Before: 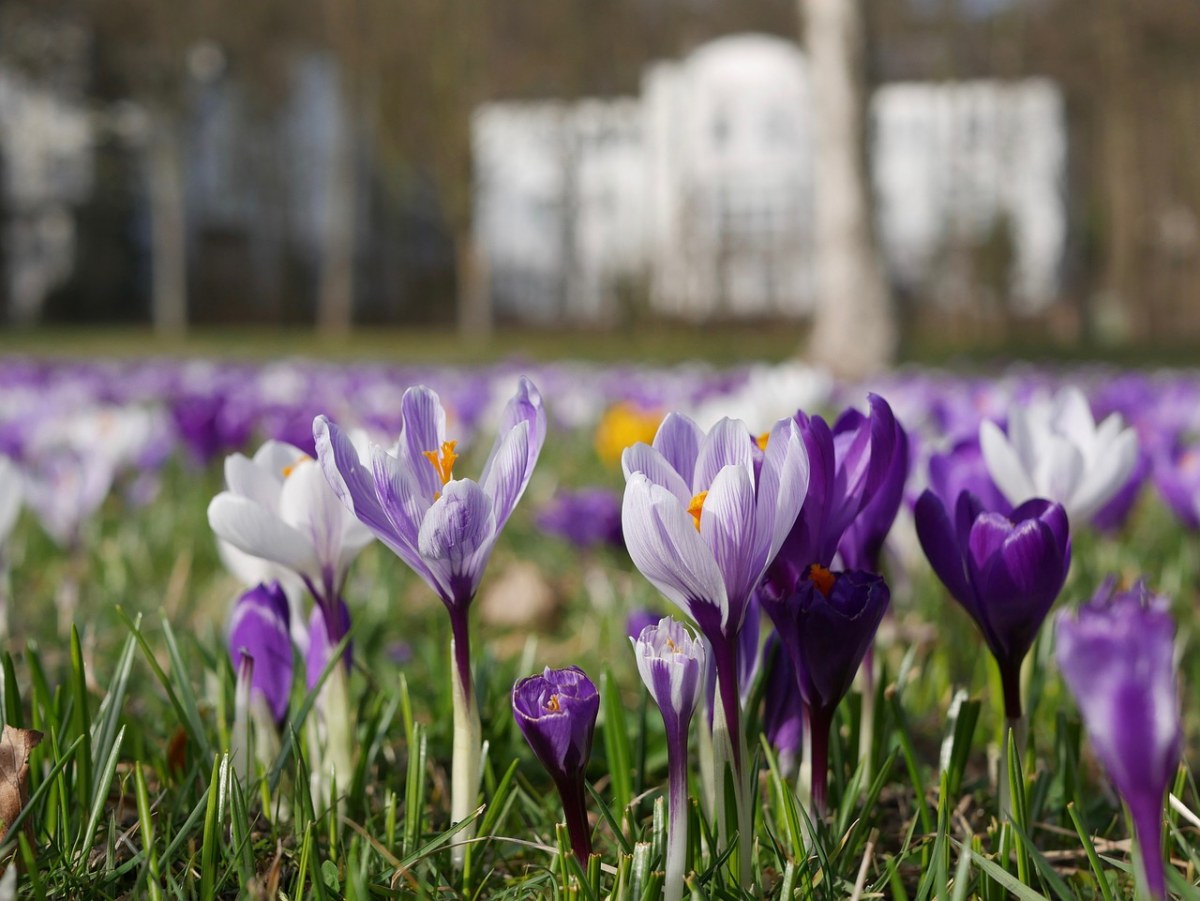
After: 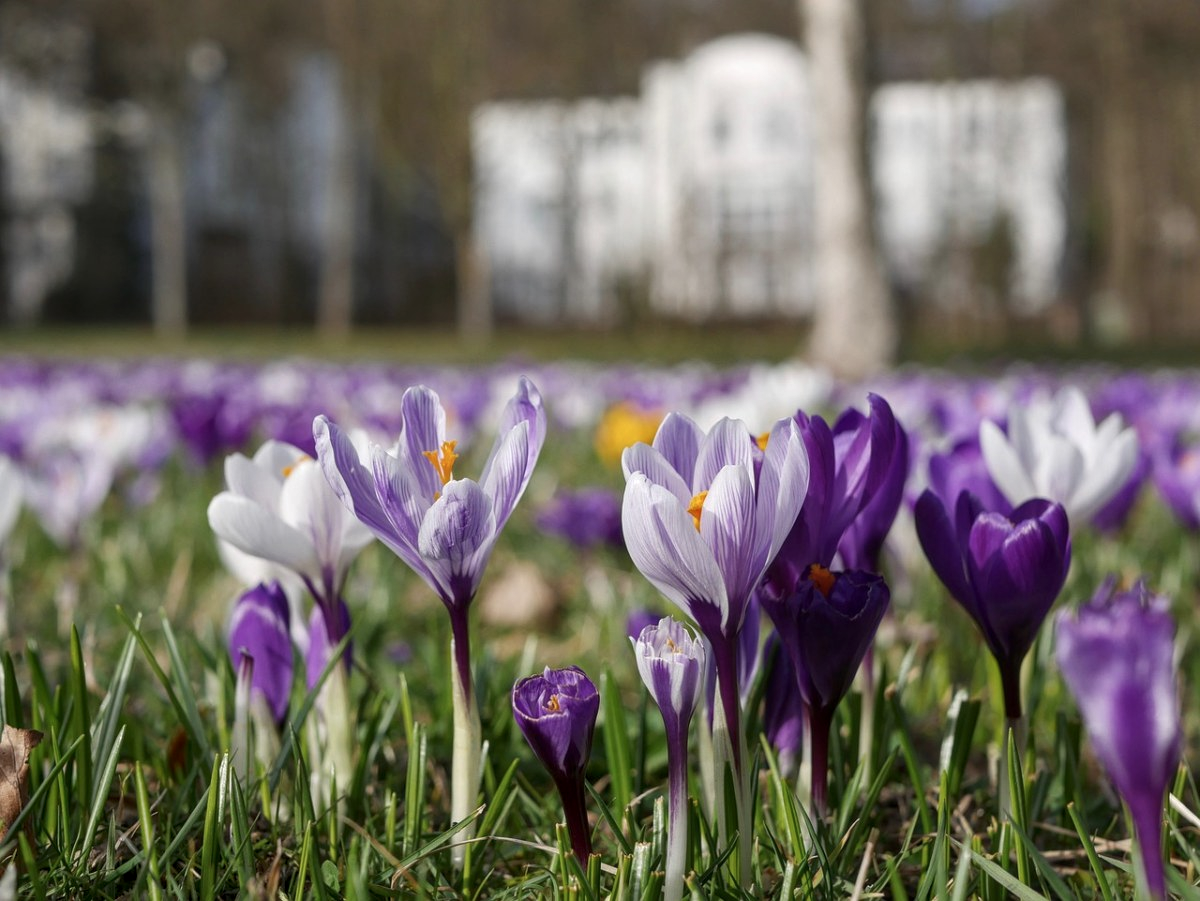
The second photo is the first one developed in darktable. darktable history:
exposure: exposure 0.081 EV, compensate highlight preservation false
local contrast: detail 130%
contrast brightness saturation: contrast -0.08, brightness -0.04, saturation -0.11
